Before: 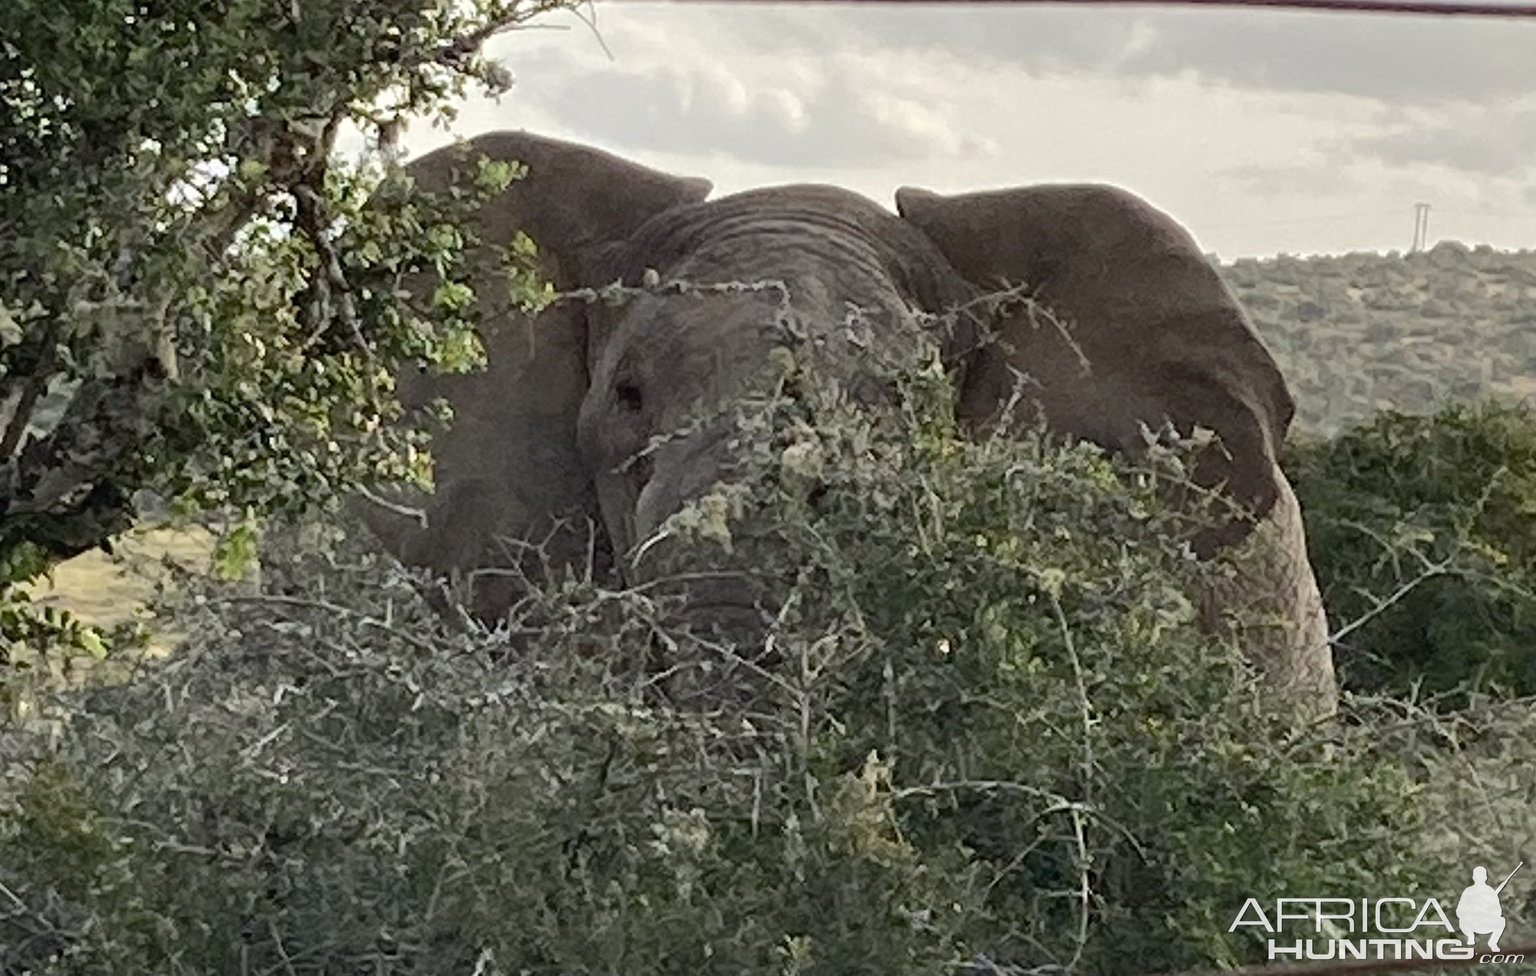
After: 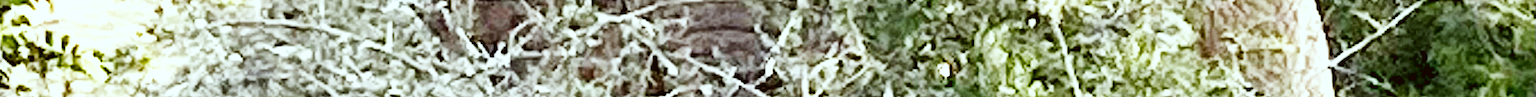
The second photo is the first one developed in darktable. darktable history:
exposure: black level correction 0.008, exposure 0.979 EV, compensate highlight preservation false
color correction: highlights a* -4.98, highlights b* -3.76, shadows a* 3.83, shadows b* 4.08
base curve: curves: ch0 [(0, 0.003) (0.001, 0.002) (0.006, 0.004) (0.02, 0.022) (0.048, 0.086) (0.094, 0.234) (0.162, 0.431) (0.258, 0.629) (0.385, 0.8) (0.548, 0.918) (0.751, 0.988) (1, 1)], preserve colors none
crop and rotate: top 59.084%, bottom 30.916%
